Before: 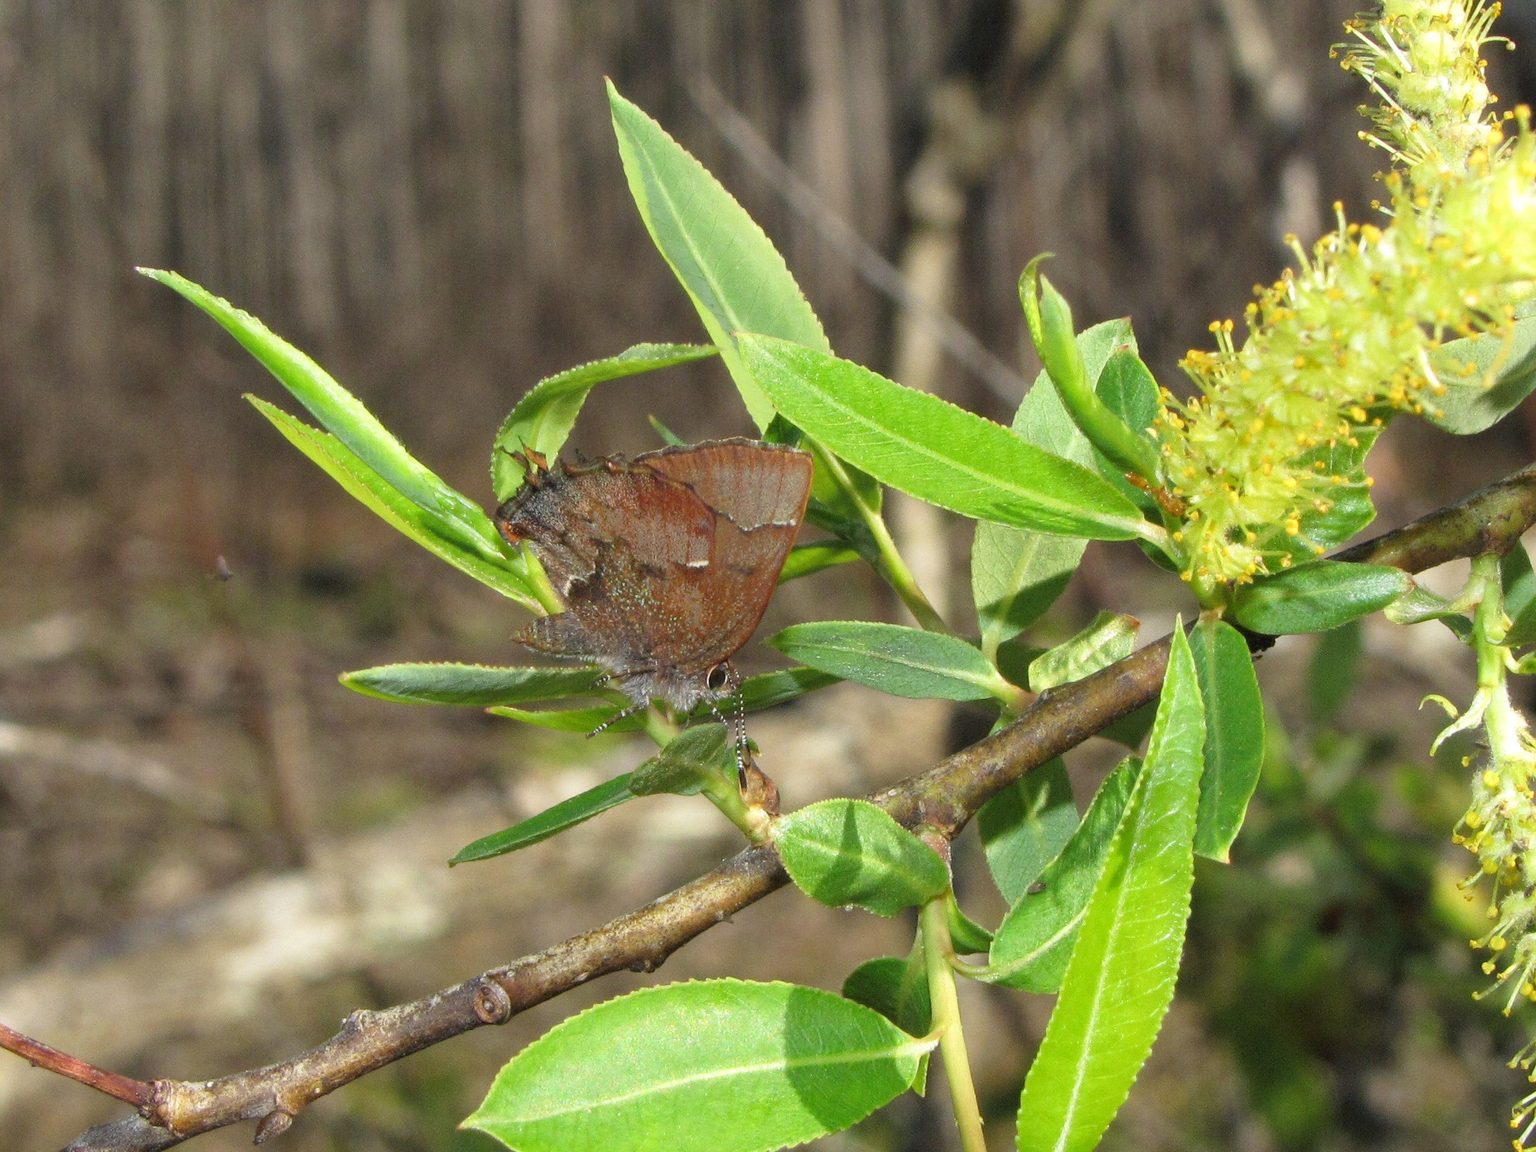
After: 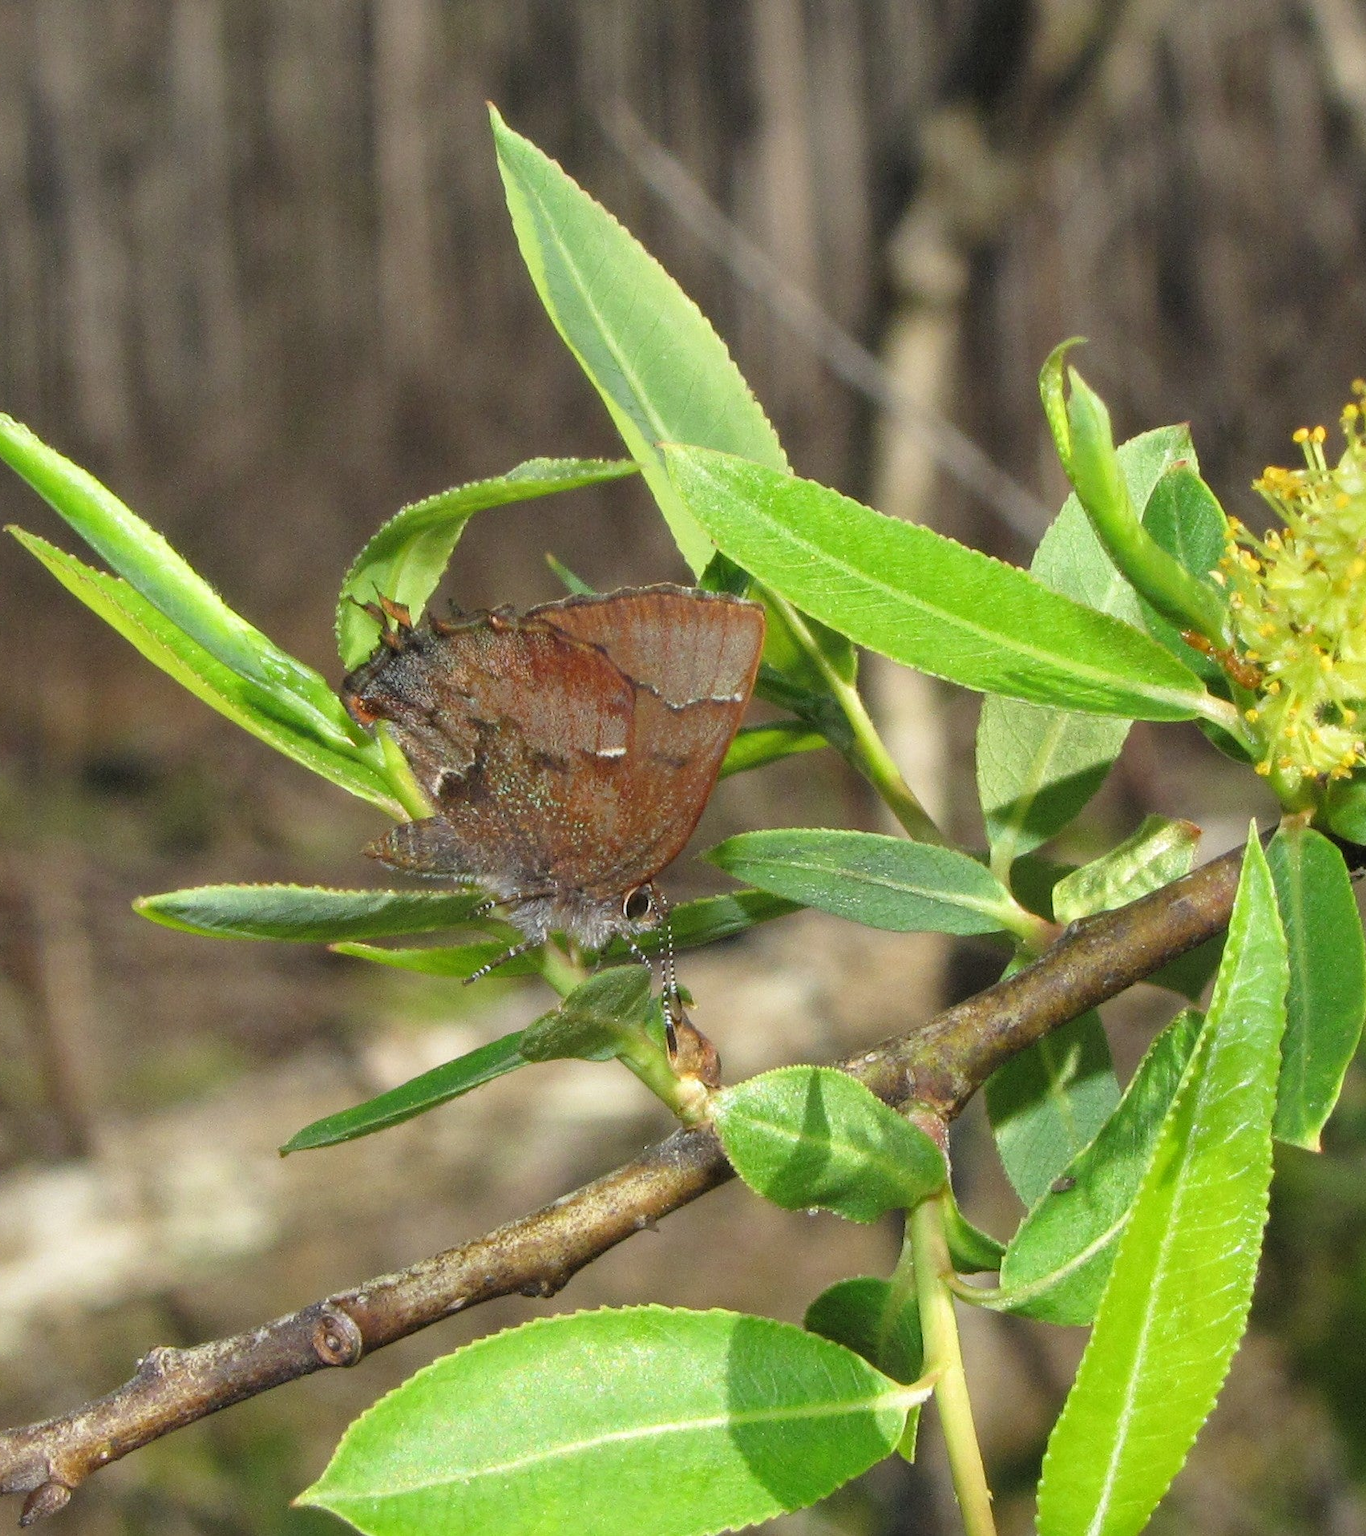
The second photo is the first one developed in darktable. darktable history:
crop and rotate: left 15.582%, right 17.713%
